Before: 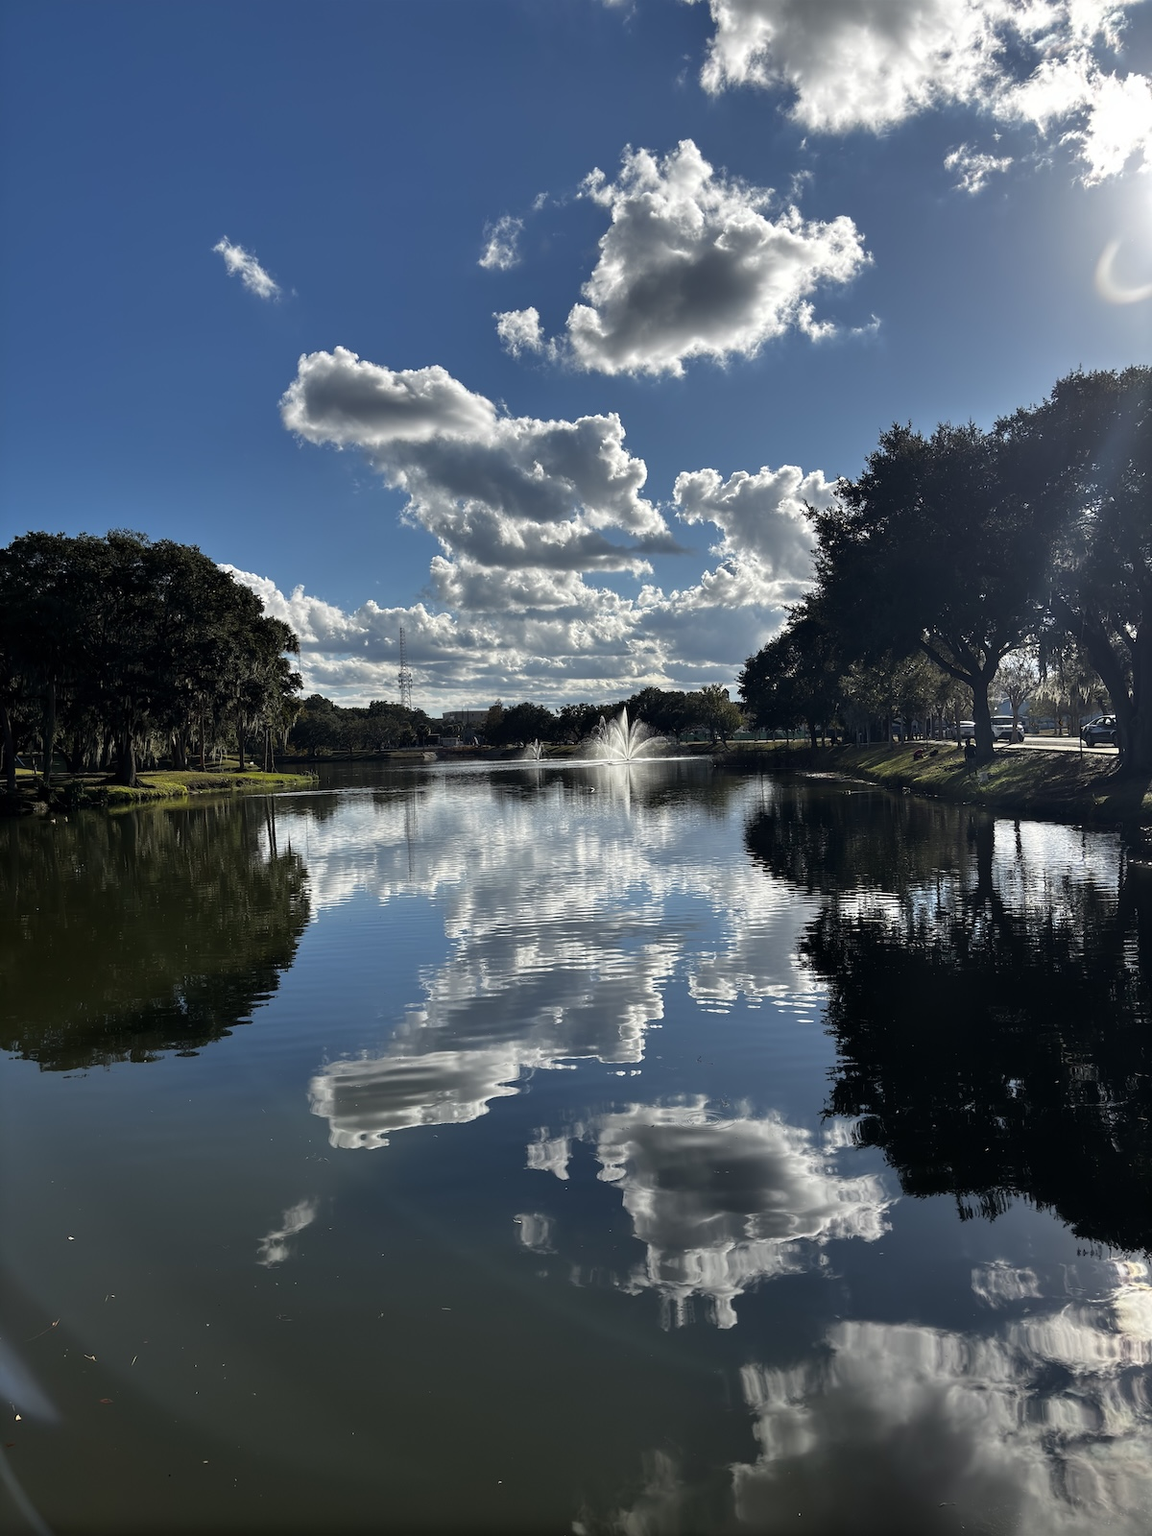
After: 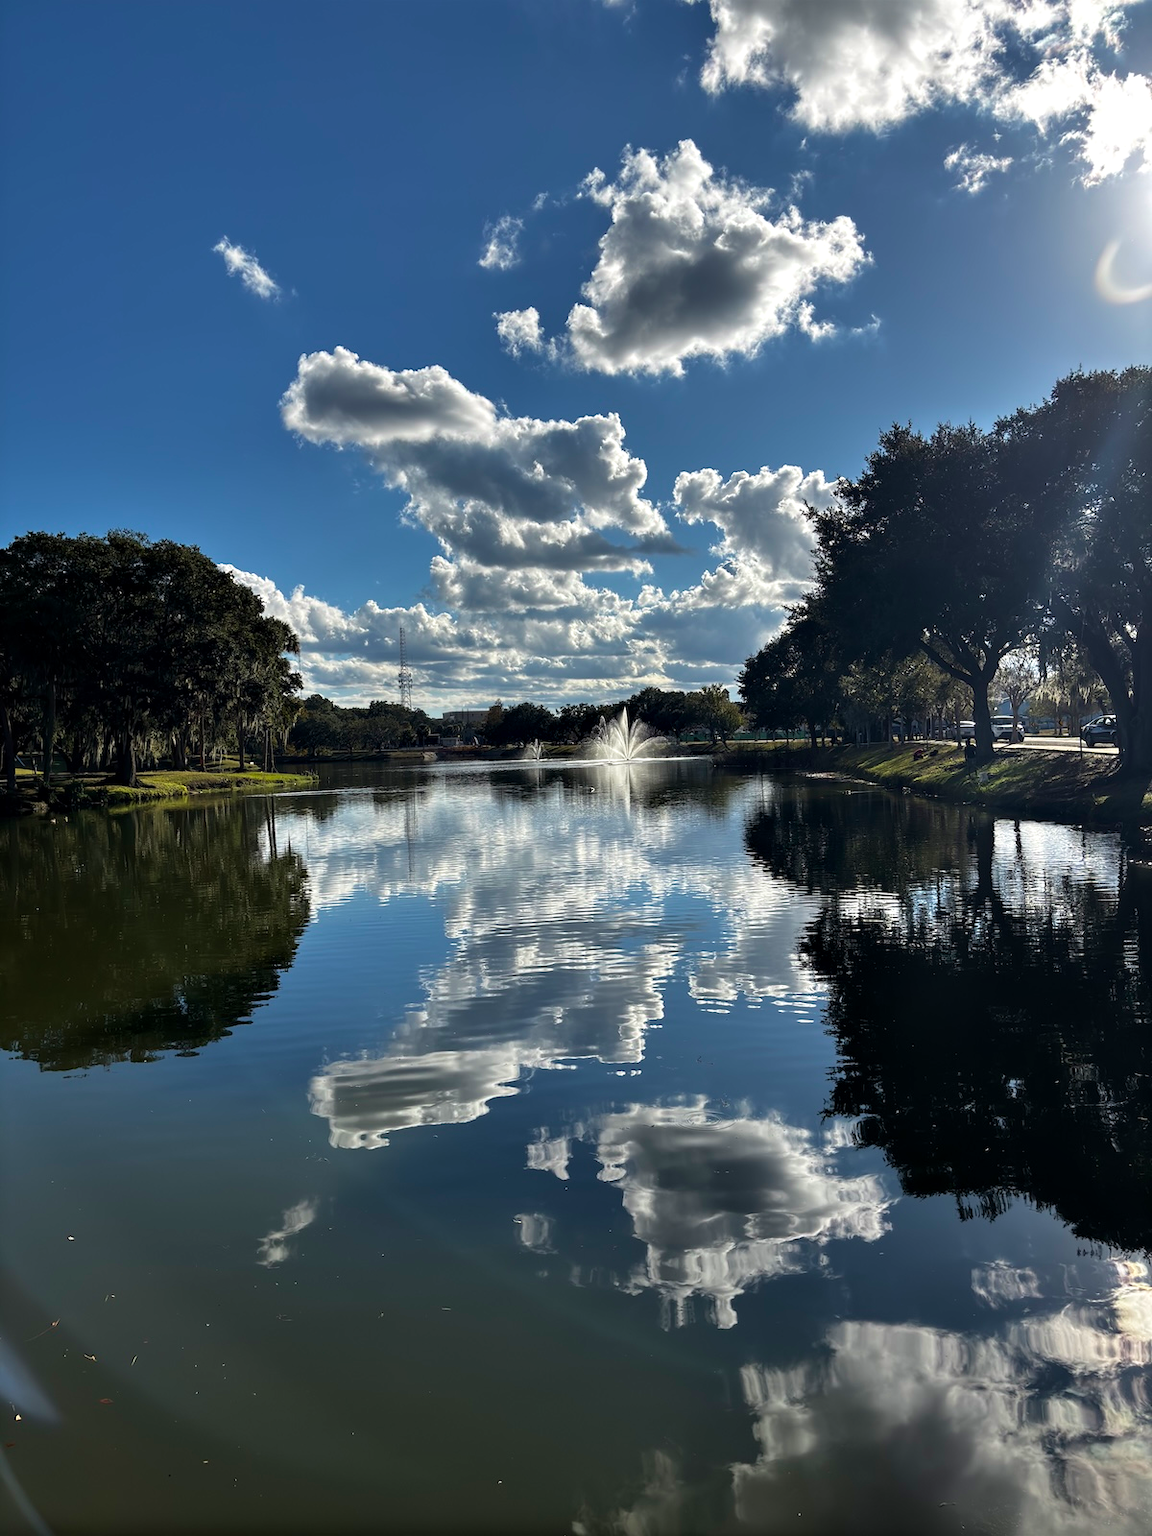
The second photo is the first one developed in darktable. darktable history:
velvia: strength 27%
contrast equalizer: octaves 7, y [[0.6 ×6], [0.55 ×6], [0 ×6], [0 ×6], [0 ×6]], mix 0.2
